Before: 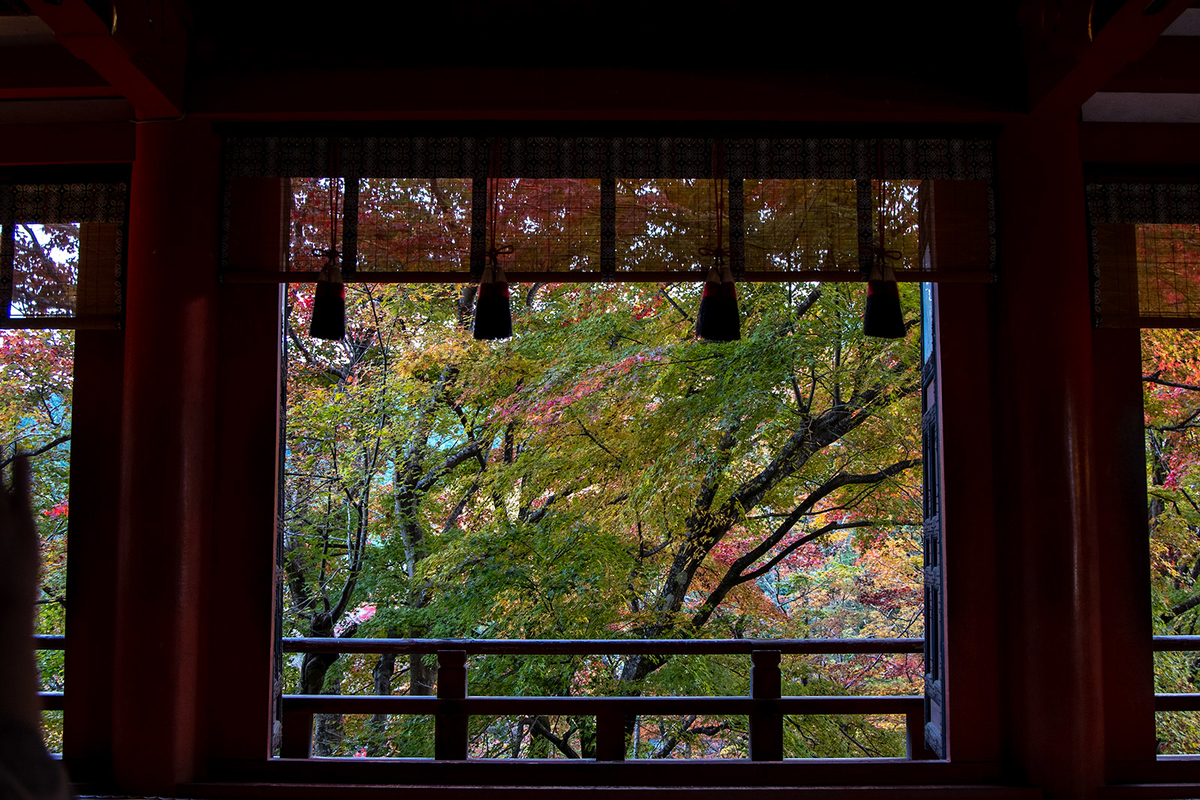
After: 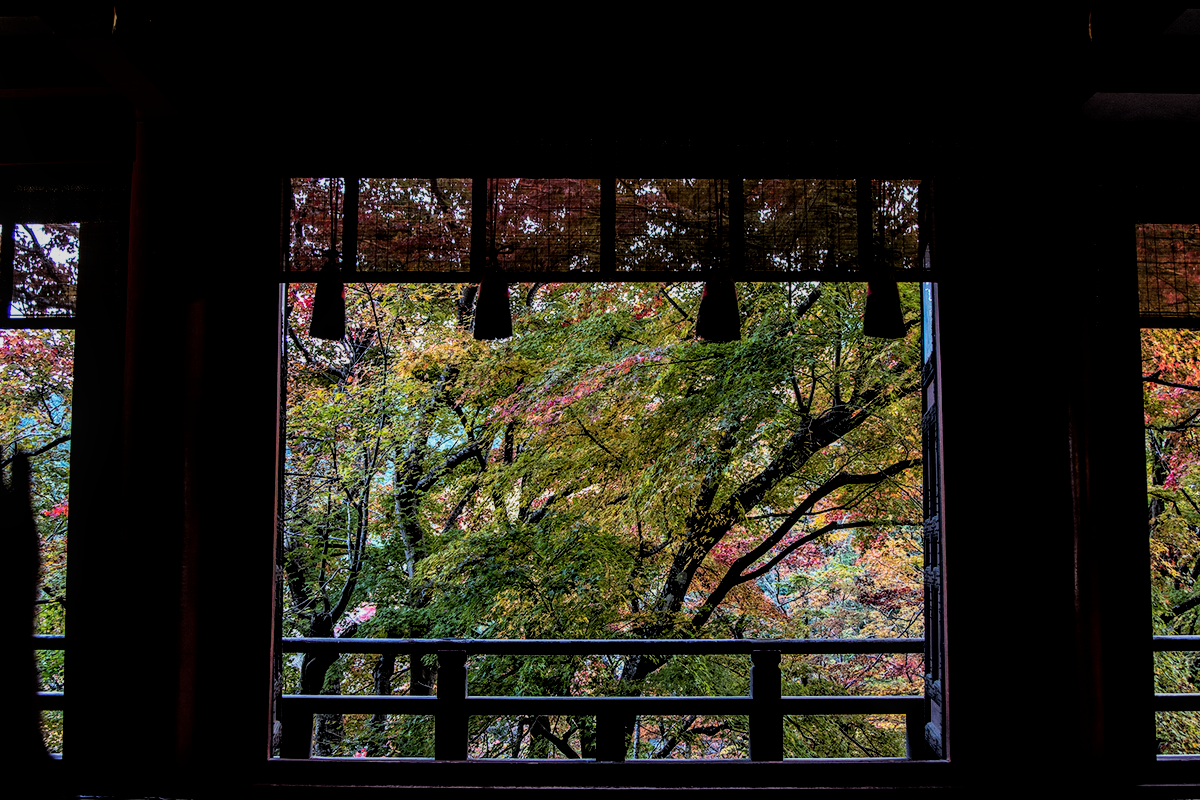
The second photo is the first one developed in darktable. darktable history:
filmic rgb: black relative exposure -5 EV, white relative exposure 3.5 EV, hardness 3.19, contrast 1.2, highlights saturation mix -50%
tone curve: color space Lab, linked channels, preserve colors none
local contrast: detail 130%
